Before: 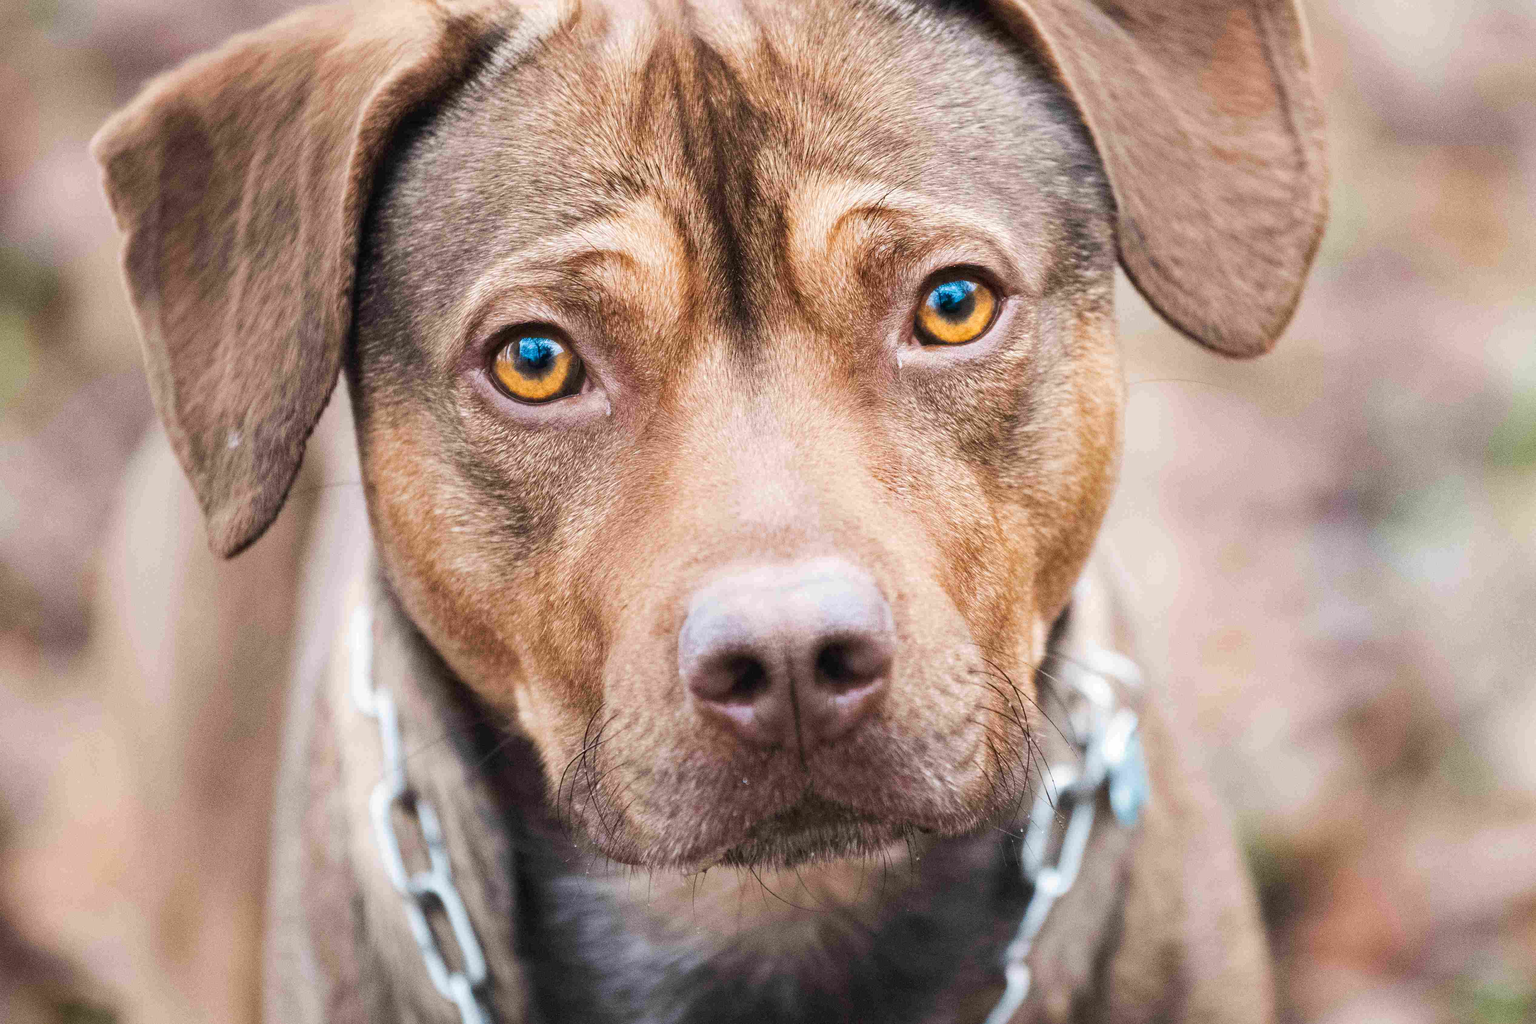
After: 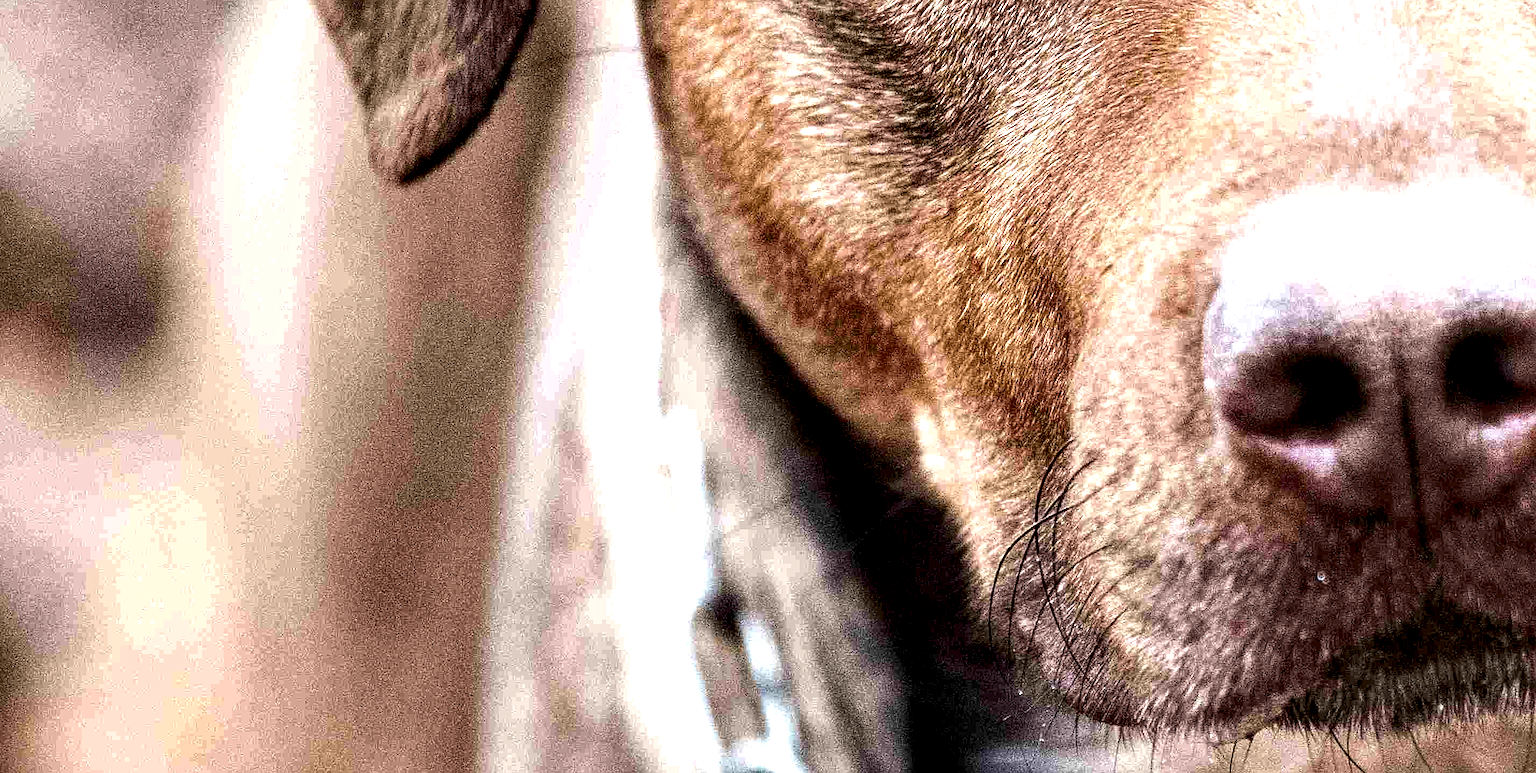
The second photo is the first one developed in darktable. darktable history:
sharpen: on, module defaults
crop: top 44.483%, right 43.593%, bottom 12.892%
exposure: black level correction 0.001, exposure 0.5 EV, compensate exposure bias true, compensate highlight preservation false
local contrast: highlights 80%, shadows 57%, detail 175%, midtone range 0.602
contrast brightness saturation: brightness -0.2, saturation 0.08
